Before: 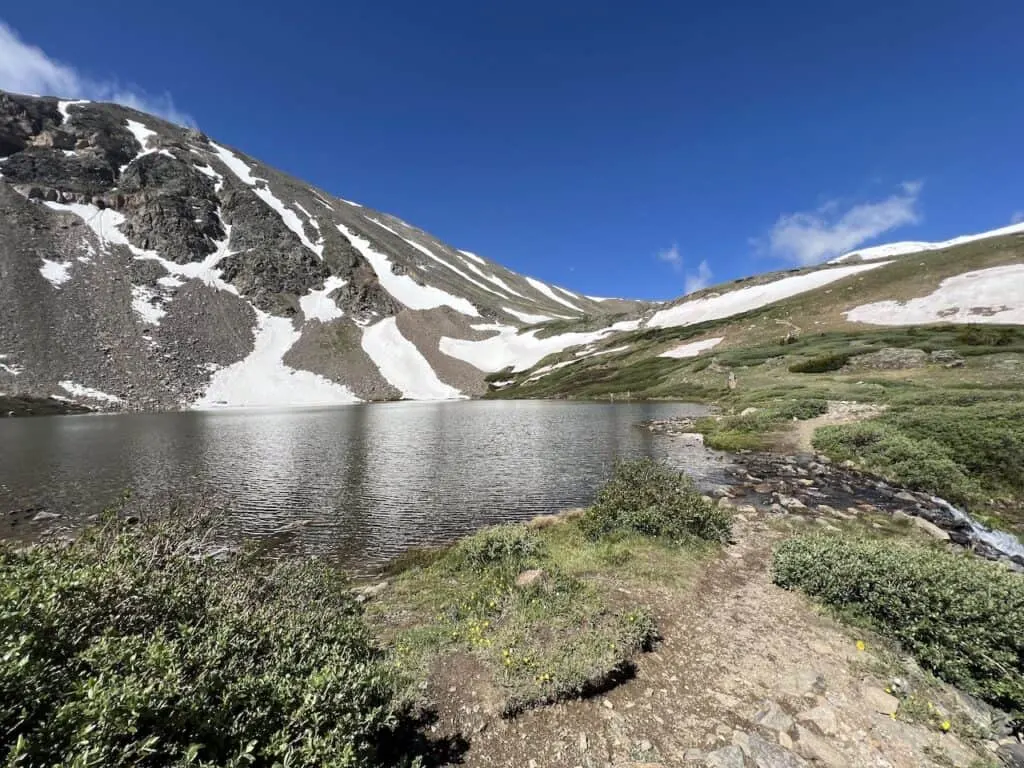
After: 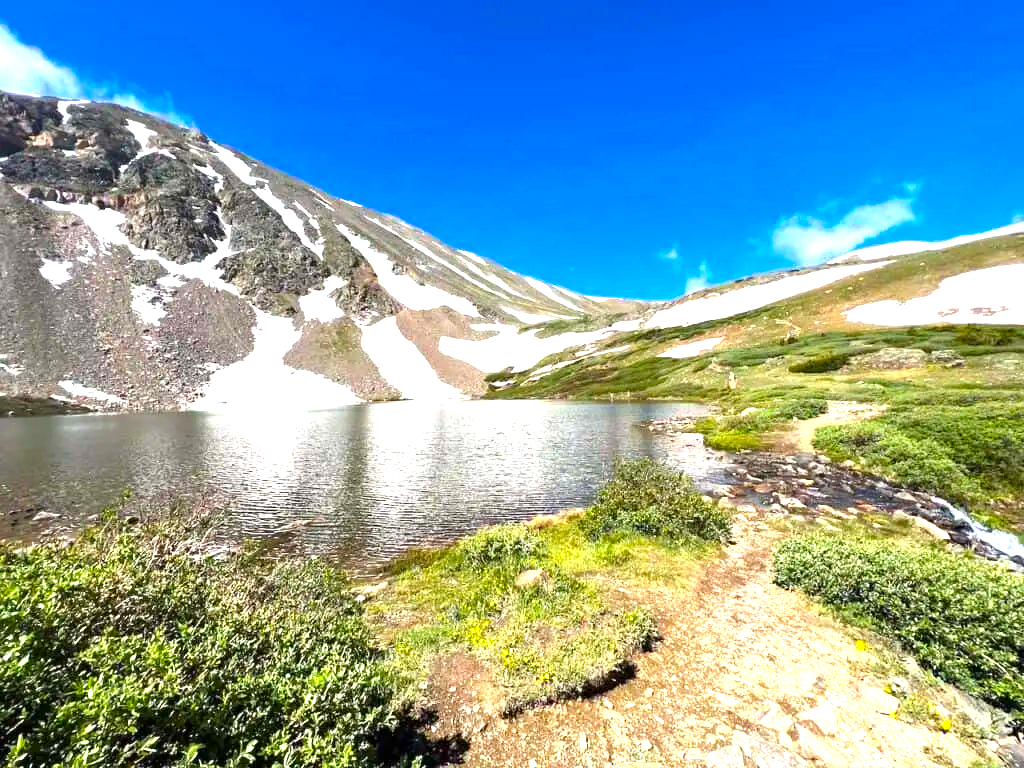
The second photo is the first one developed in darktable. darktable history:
contrast brightness saturation: saturation 0.18
exposure: exposure 0.943 EV, compensate highlight preservation false
levels: mode automatic
color balance rgb: perceptual saturation grading › global saturation 36%, perceptual brilliance grading › global brilliance 10%, global vibrance 20%
